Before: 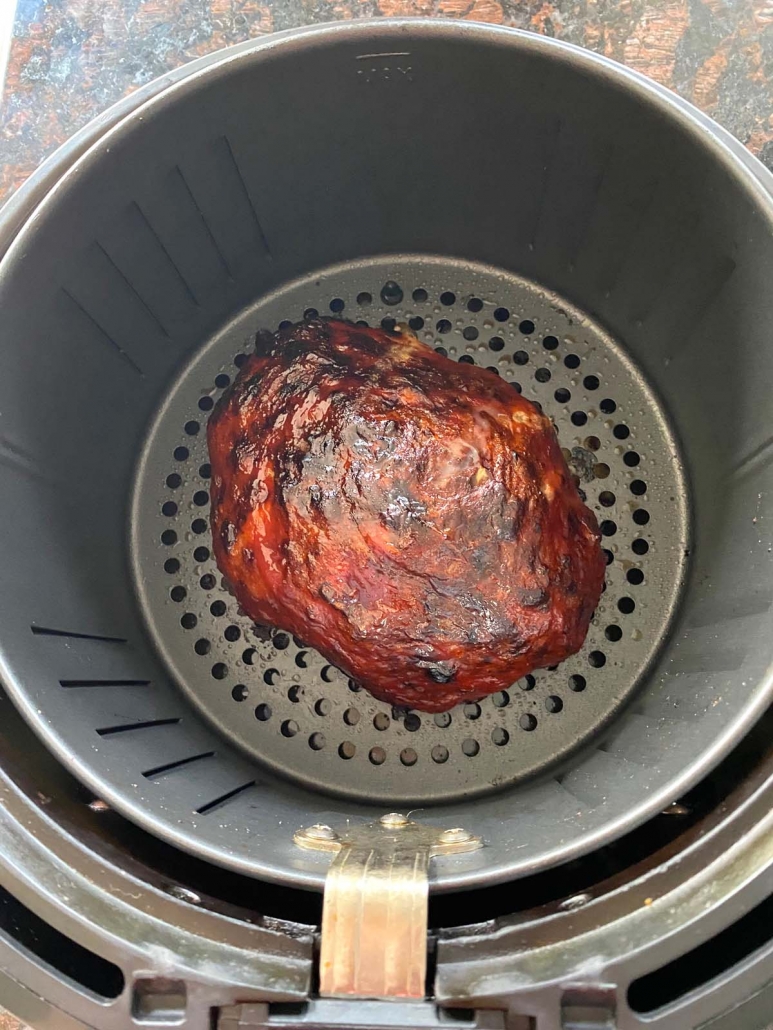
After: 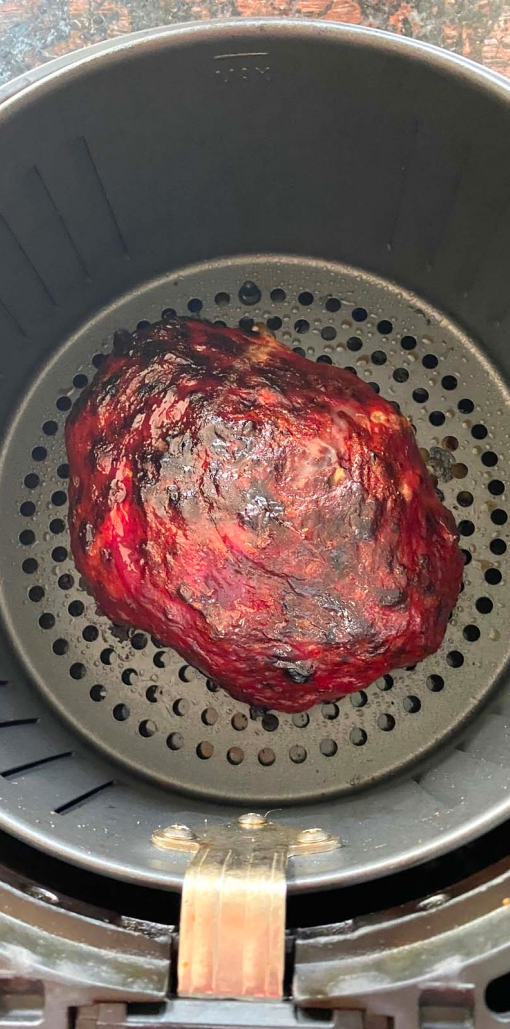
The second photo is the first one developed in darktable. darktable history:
color zones: curves: ch1 [(0.239, 0.552) (0.75, 0.5)]; ch2 [(0.25, 0.462) (0.749, 0.457)], mix 25.94%
crop and rotate: left 18.442%, right 15.508%
